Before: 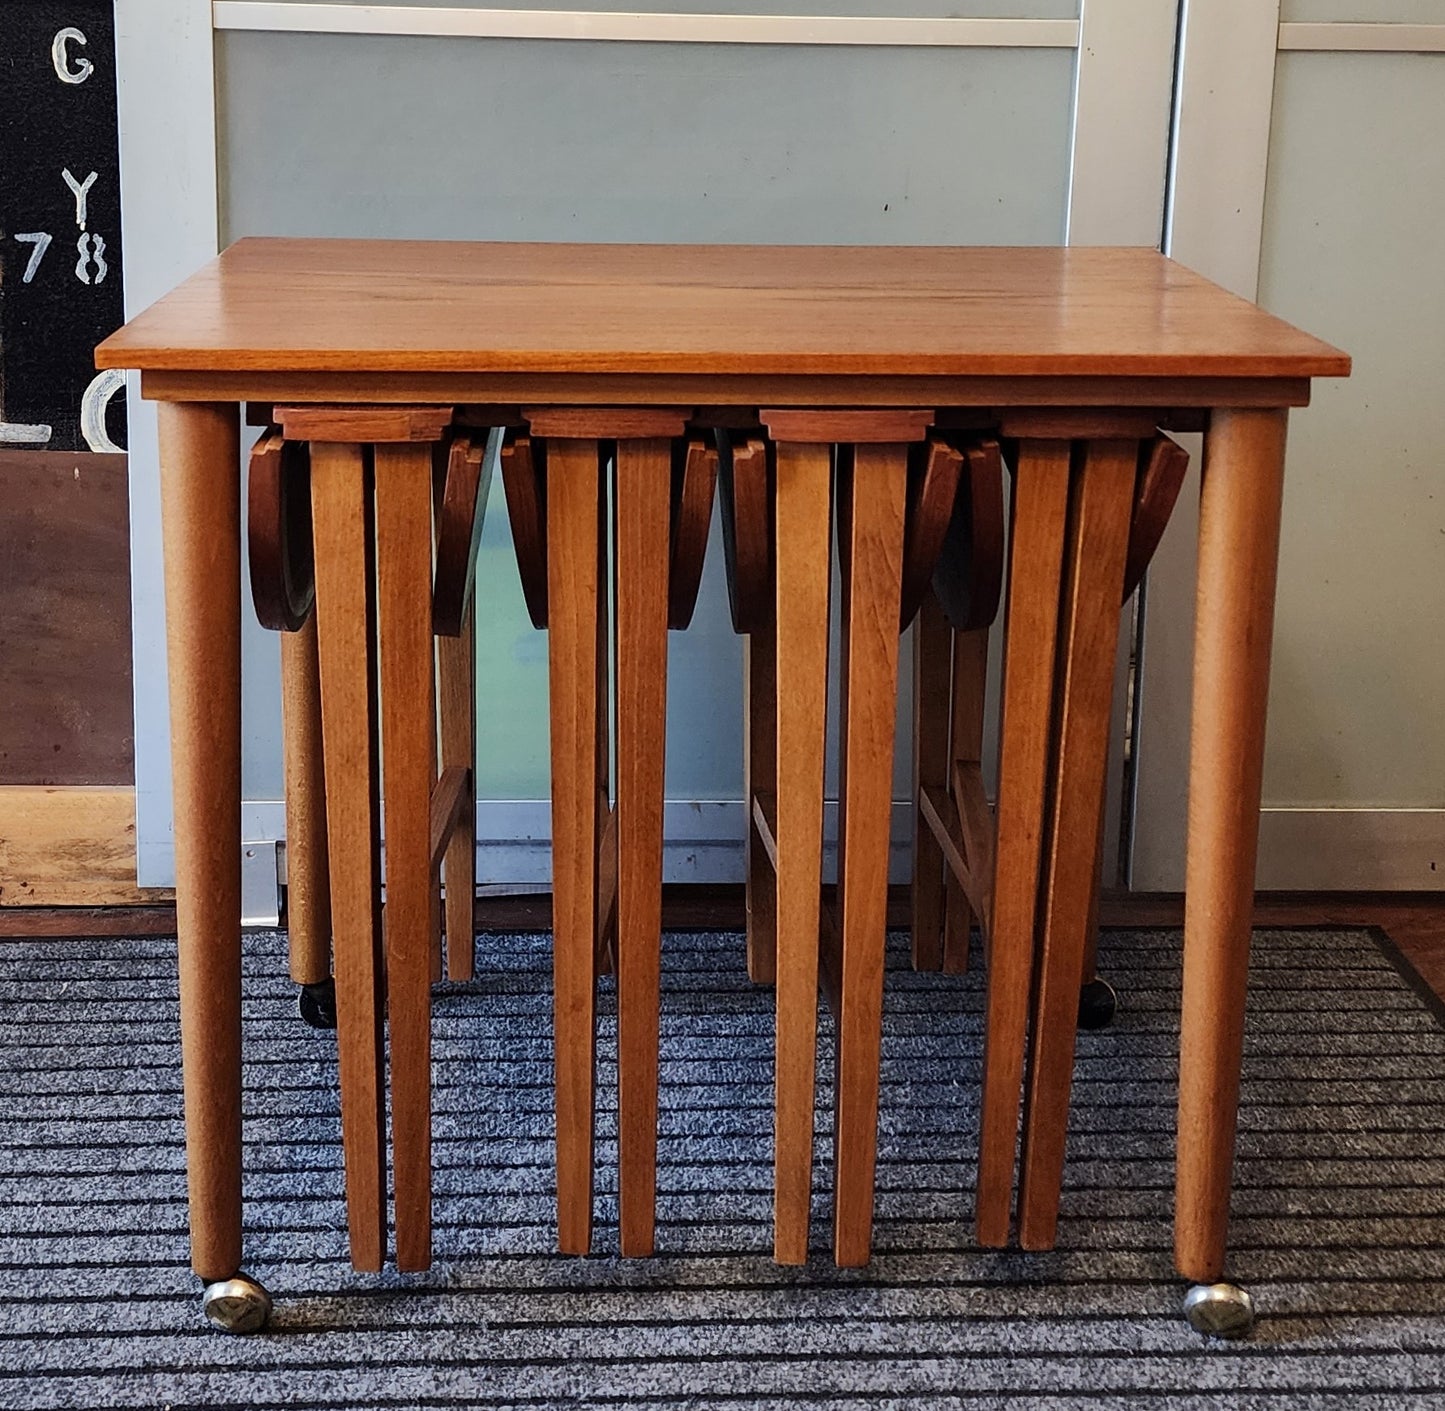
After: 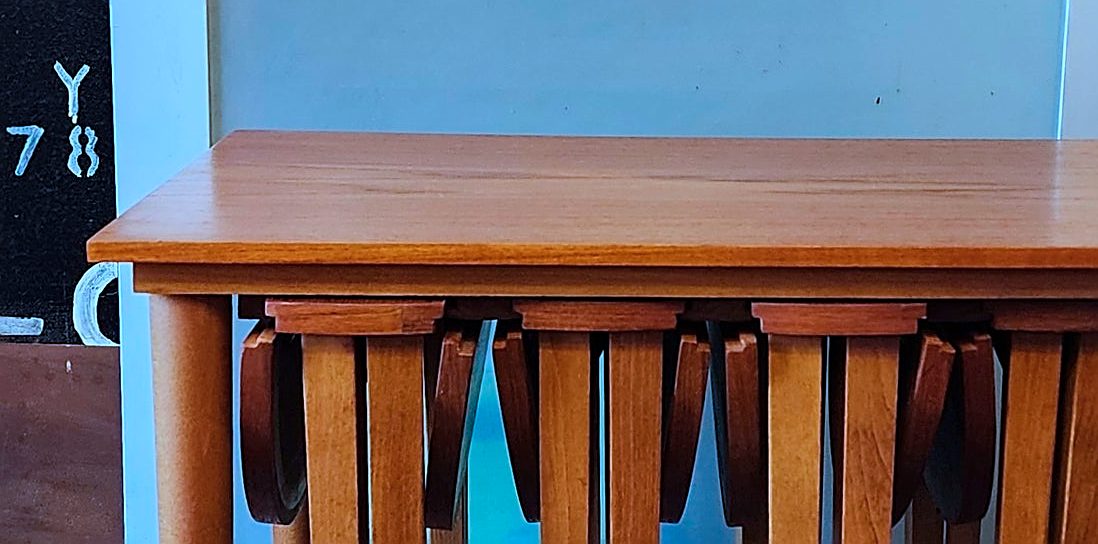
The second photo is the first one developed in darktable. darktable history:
color balance rgb: perceptual saturation grading › global saturation 14.612%, global vibrance 34.411%
sharpen: on, module defaults
crop: left 0.562%, top 7.635%, right 23.412%, bottom 53.776%
color calibration: x 0.382, y 0.371, temperature 3921.98 K
color correction: highlights a* -2.38, highlights b* -18.42
